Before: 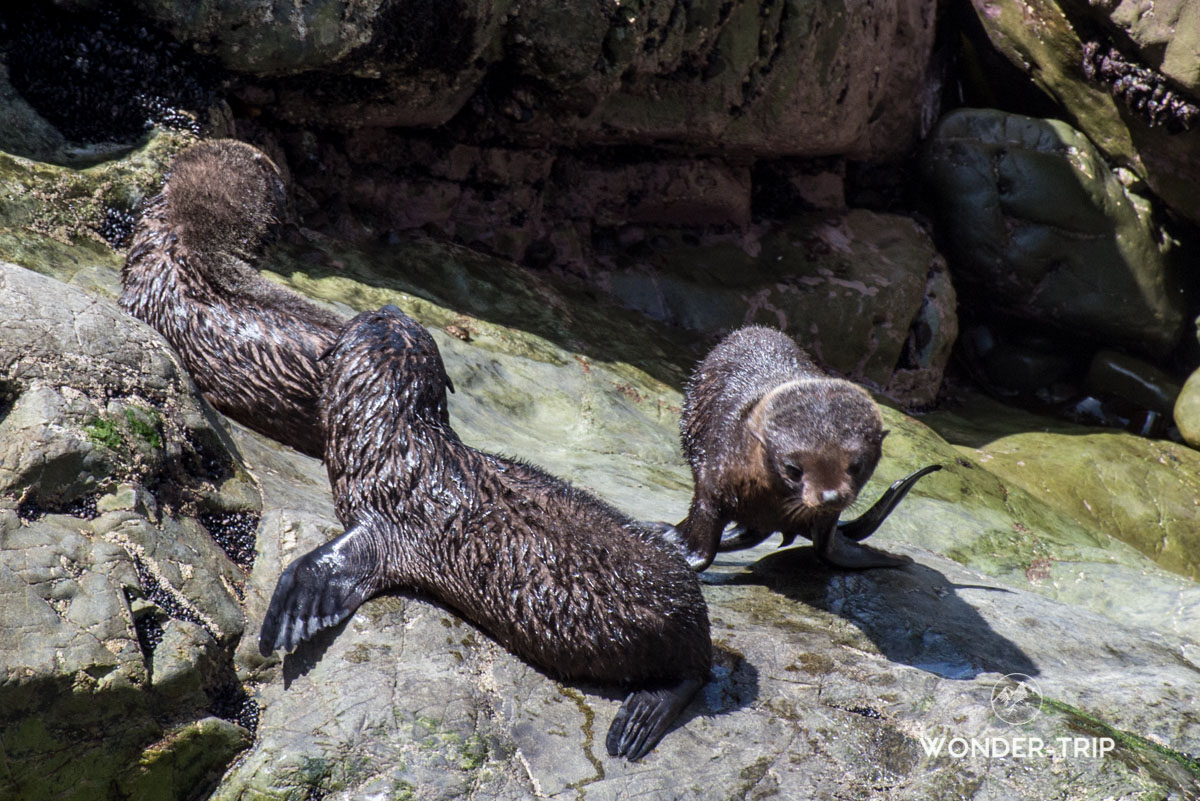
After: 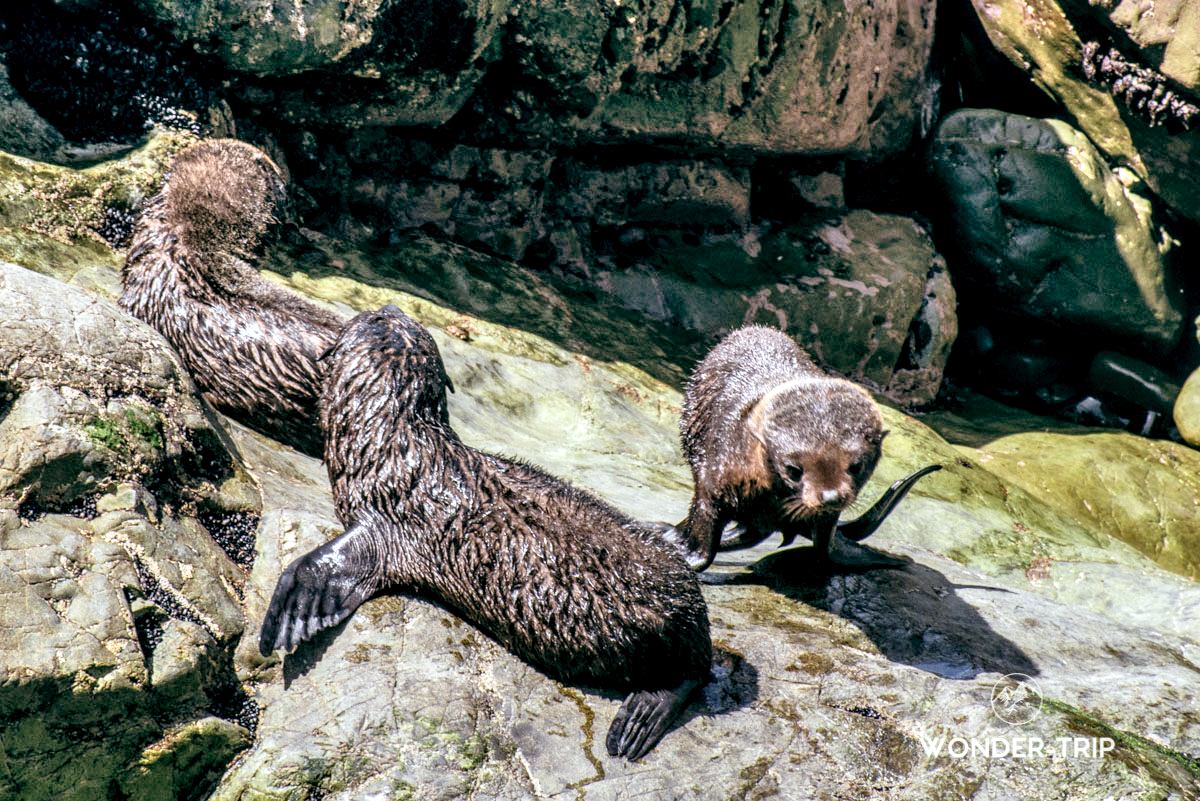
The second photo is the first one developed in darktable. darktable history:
color zones: curves: ch0 [(0.224, 0.526) (0.75, 0.5)]; ch1 [(0.055, 0.526) (0.224, 0.761) (0.377, 0.526) (0.75, 0.5)]
zone system: zone [-1, 0.206, 0.358, 0.477, 0.561, 0.661, 0.752, 0.823, 0.884, -1 ×16]
shadows and highlights: shadows 43.71, white point adjustment -1.46, soften with gaussian
local contrast: highlights 65%, shadows 54%, detail 169%, midtone range 0.514
color balance: lift [1, 0.994, 1.002, 1.006], gamma [0.957, 1.081, 1.016, 0.919], gain [0.97, 0.972, 1.01, 1.028], input saturation 91.06%, output saturation 79.8%
